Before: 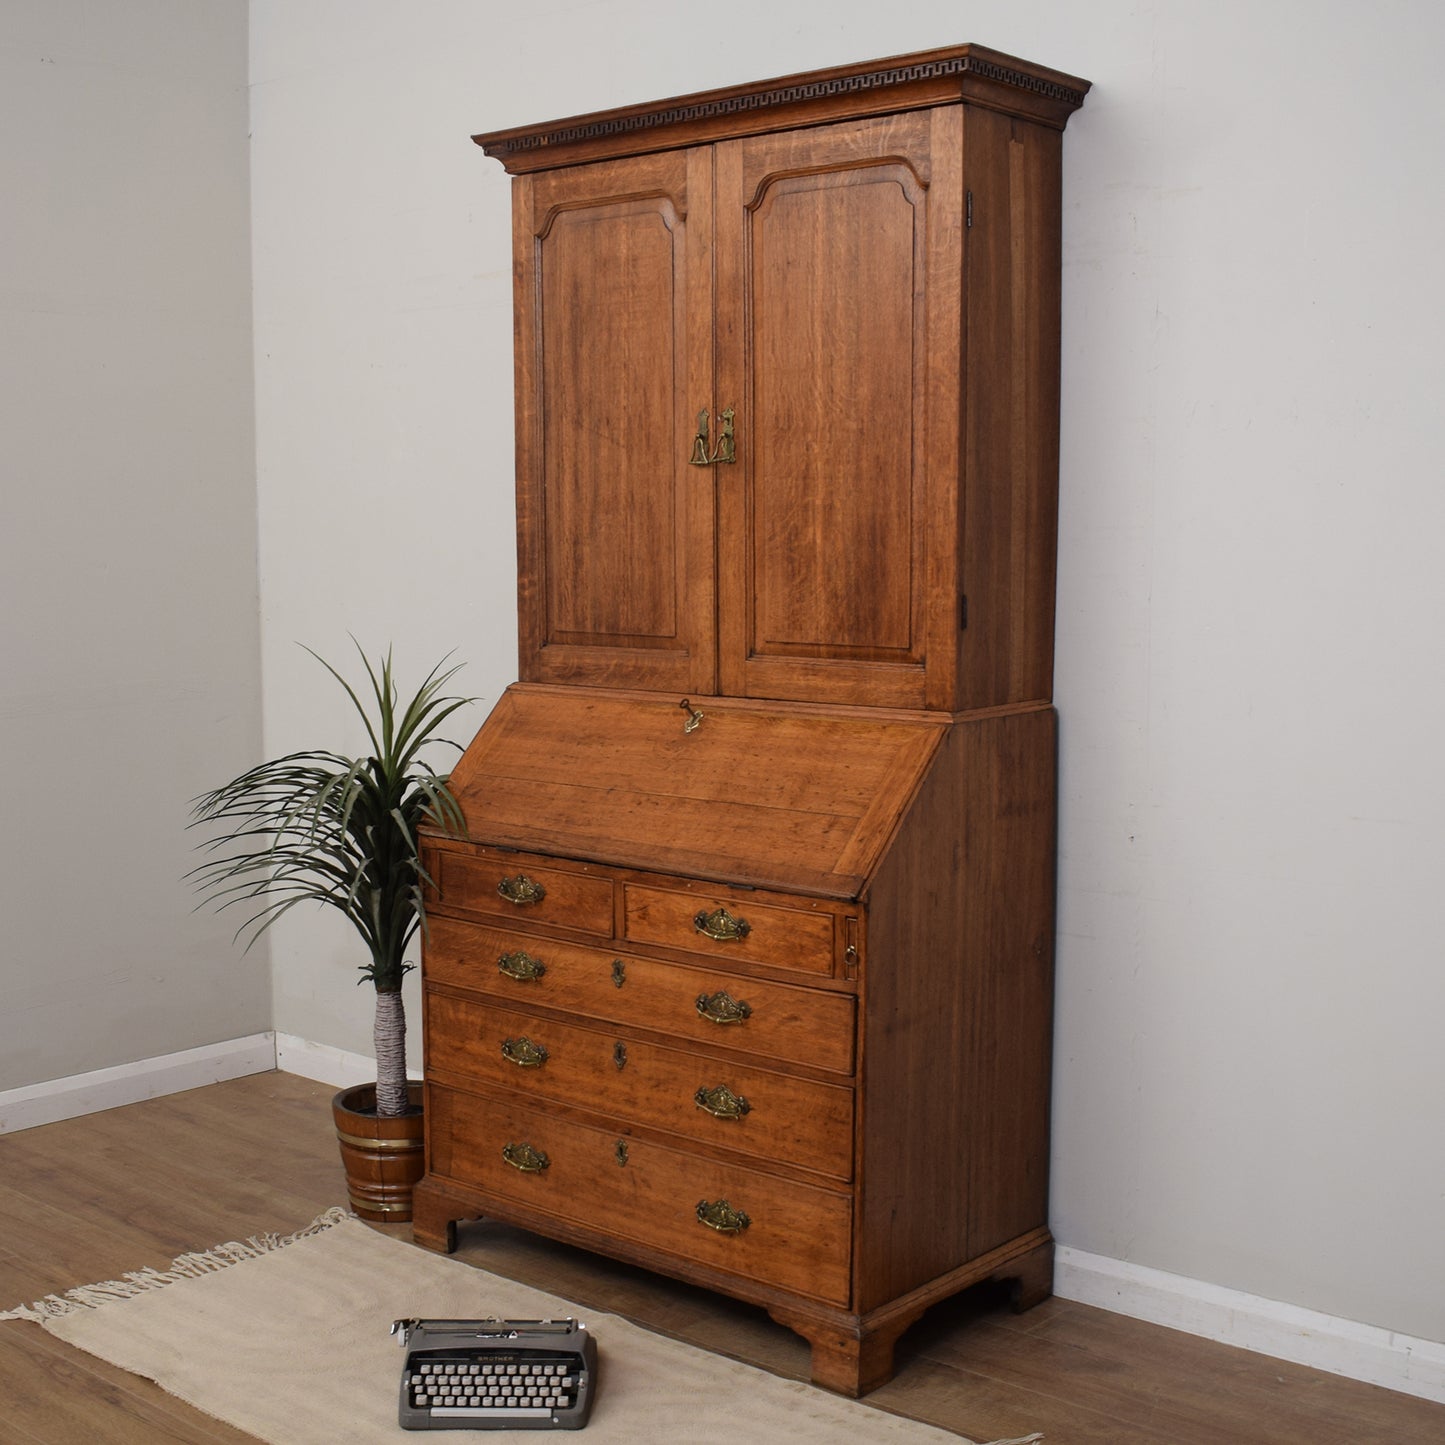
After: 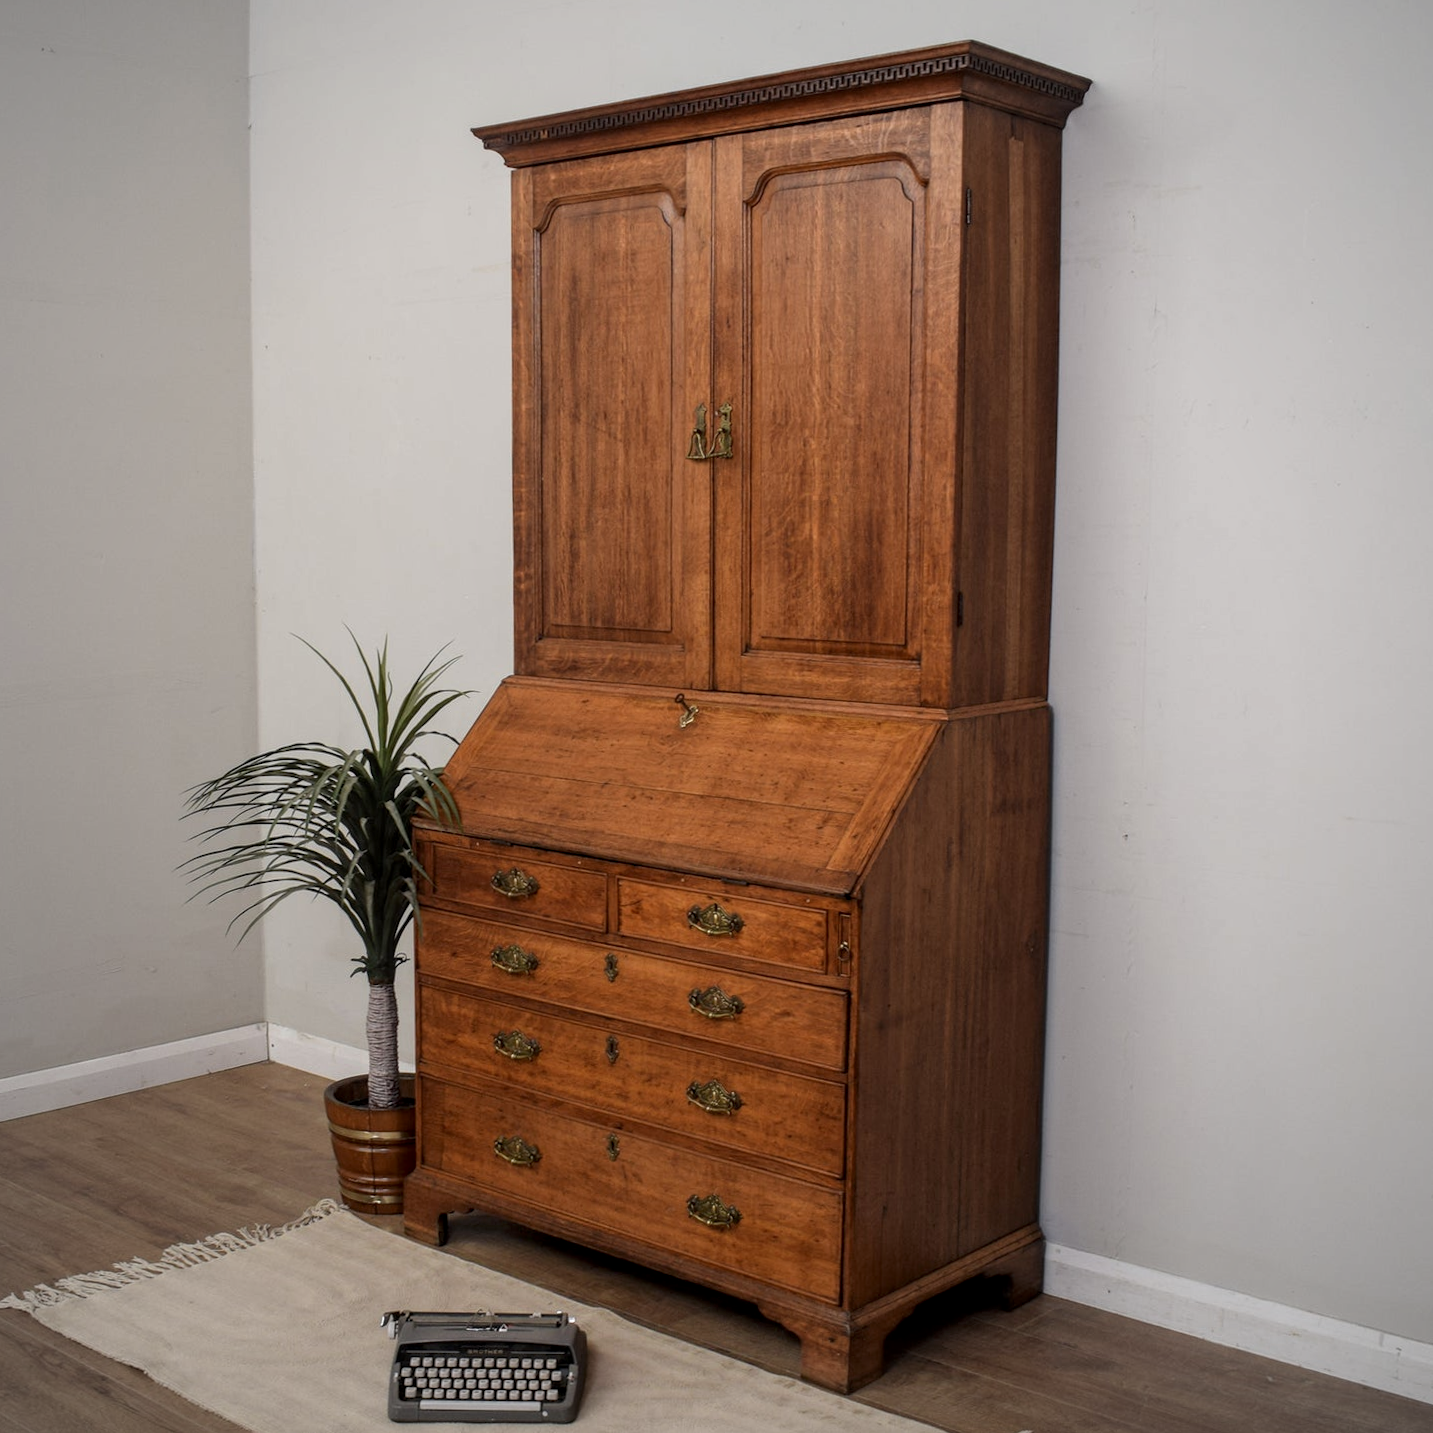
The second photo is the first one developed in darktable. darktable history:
local contrast: on, module defaults
vignetting: fall-off radius 63.12%, brightness -0.292
crop and rotate: angle -0.472°
